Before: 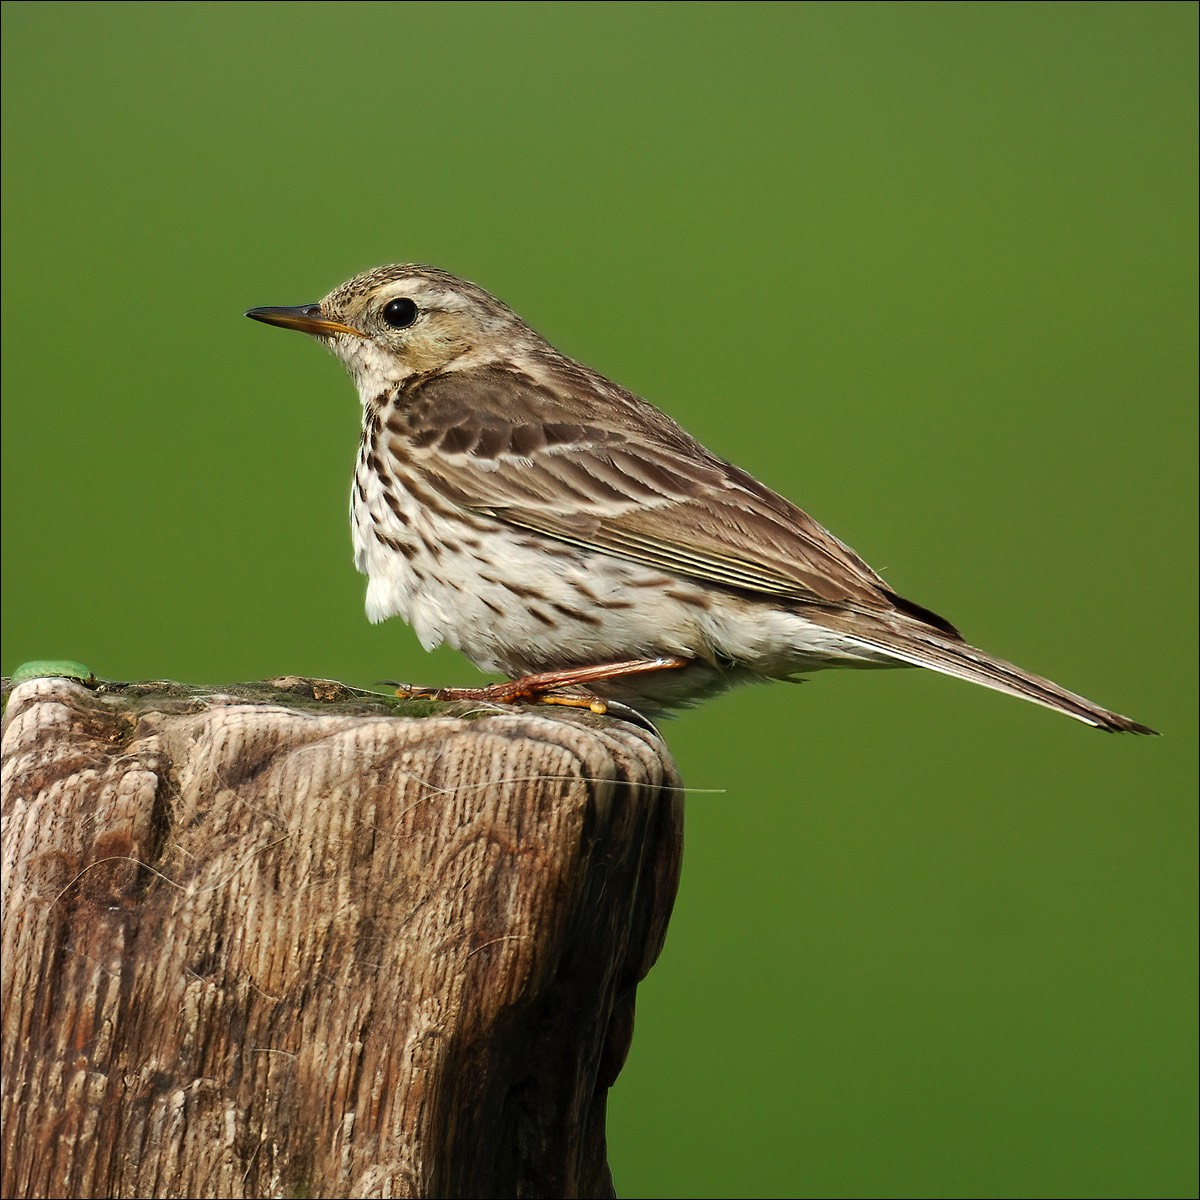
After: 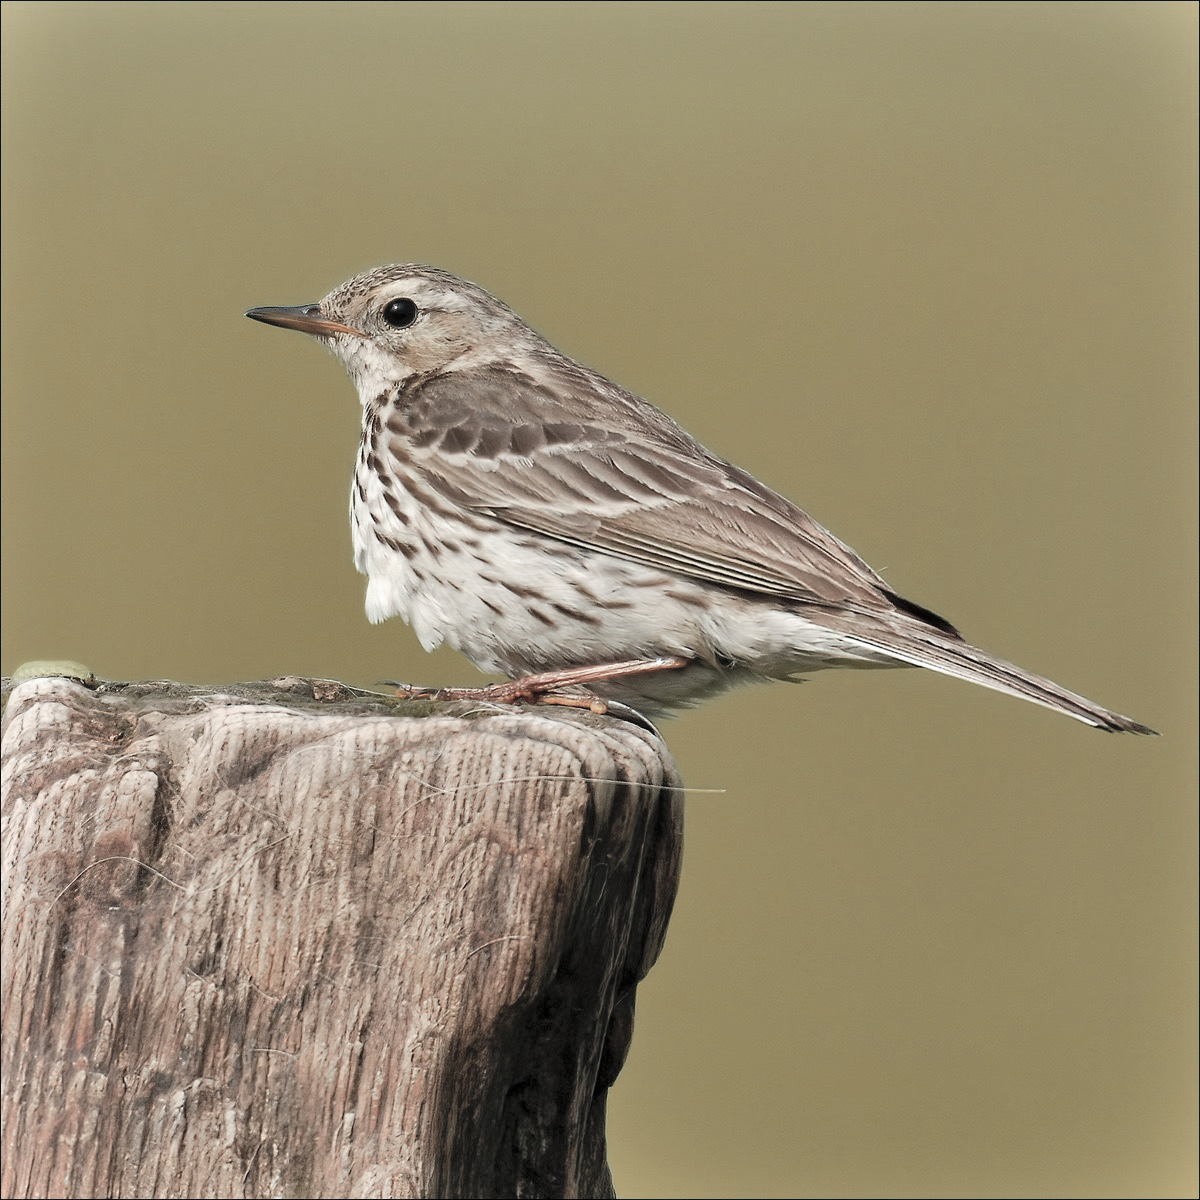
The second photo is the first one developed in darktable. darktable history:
color zones: curves: ch0 [(0.006, 0.385) (0.143, 0.563) (0.243, 0.321) (0.352, 0.464) (0.516, 0.456) (0.625, 0.5) (0.75, 0.5) (0.875, 0.5)]; ch1 [(0, 0.5) (0.134, 0.504) (0.246, 0.463) (0.421, 0.515) (0.5, 0.56) (0.625, 0.5) (0.75, 0.5) (0.875, 0.5)]; ch2 [(0, 0.5) (0.131, 0.426) (0.307, 0.289) (0.38, 0.188) (0.513, 0.216) (0.625, 0.548) (0.75, 0.468) (0.838, 0.396) (0.971, 0.311)]
base curve: preserve colors none
shadows and highlights: soften with gaussian
contrast brightness saturation: brightness 0.186, saturation -0.498
